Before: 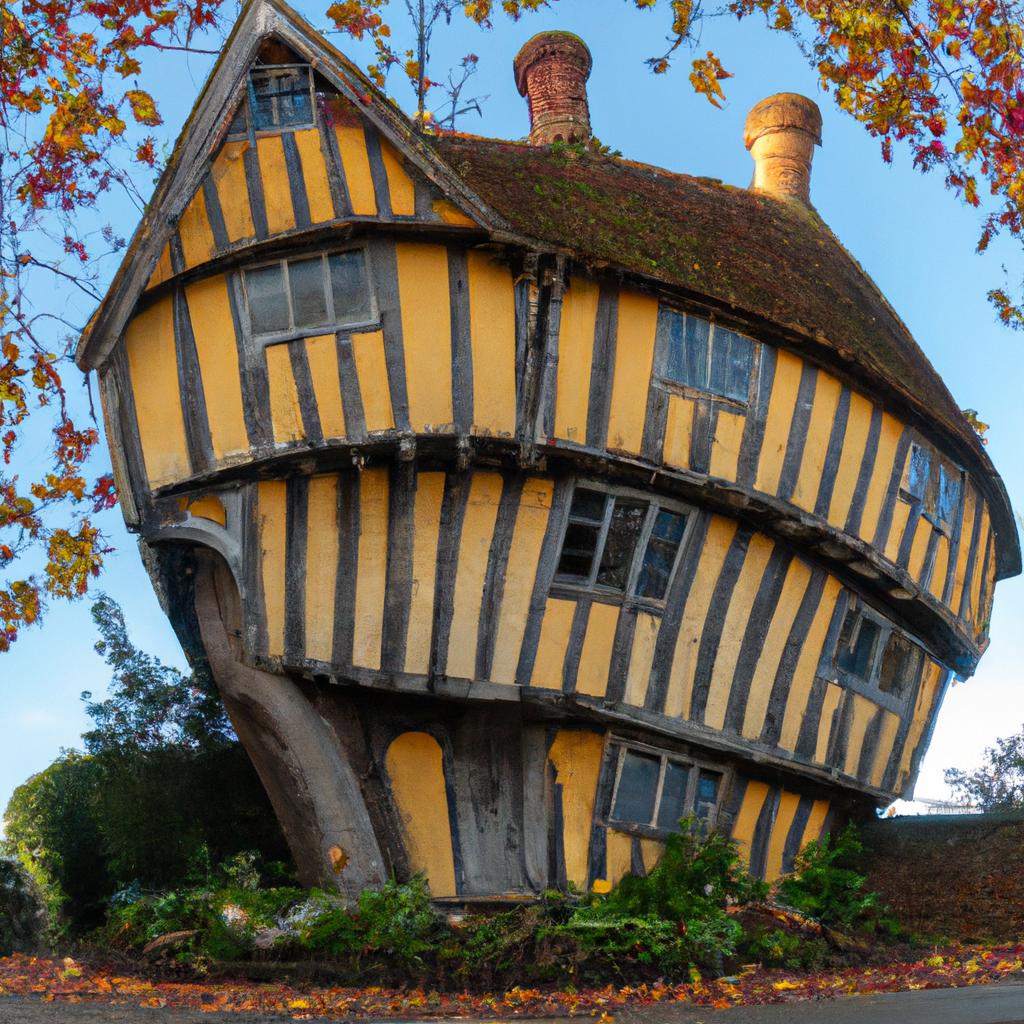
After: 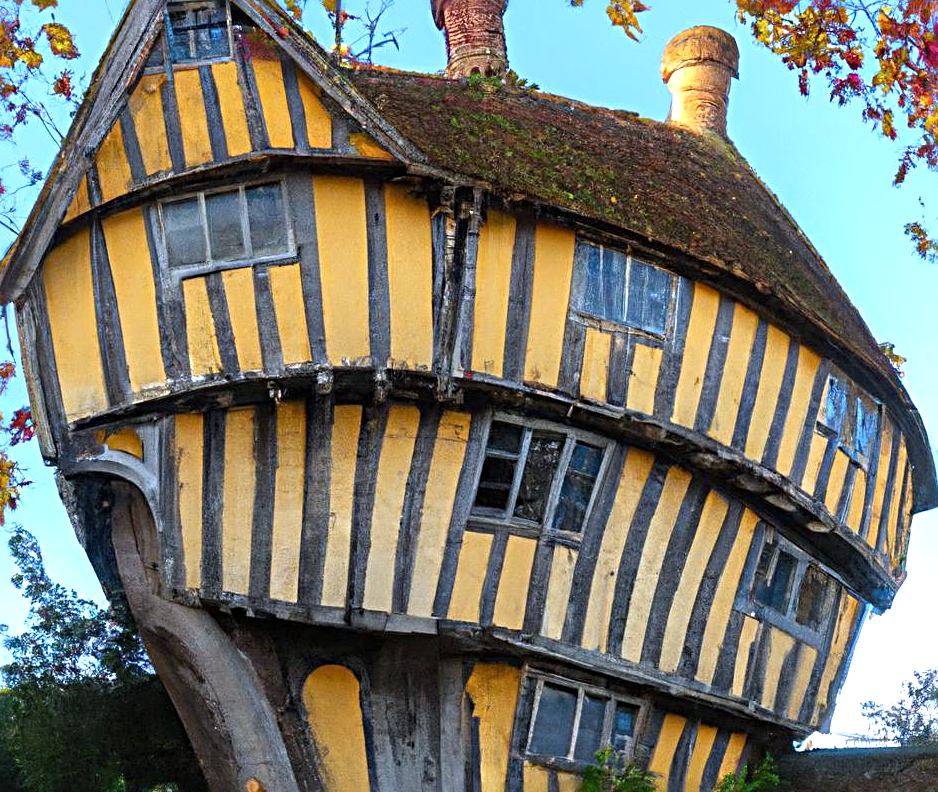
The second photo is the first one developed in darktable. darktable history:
exposure: exposure 0.6 EV, compensate highlight preservation false
white balance: red 0.931, blue 1.11
crop: left 8.155%, top 6.611%, bottom 15.385%
sharpen: radius 4
